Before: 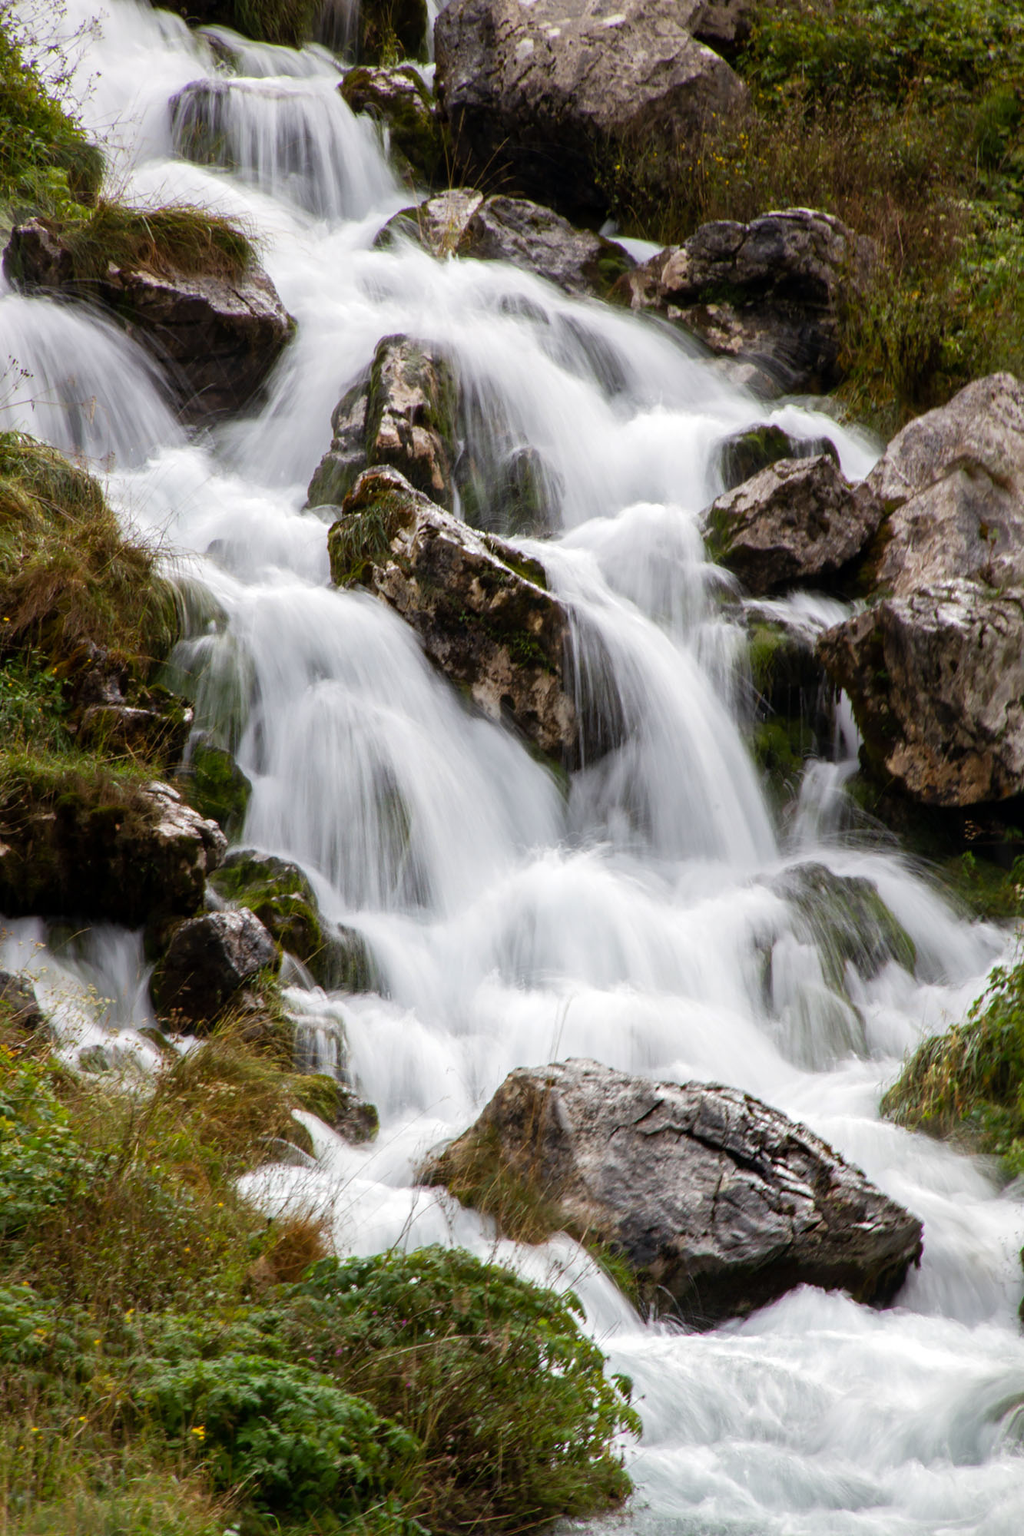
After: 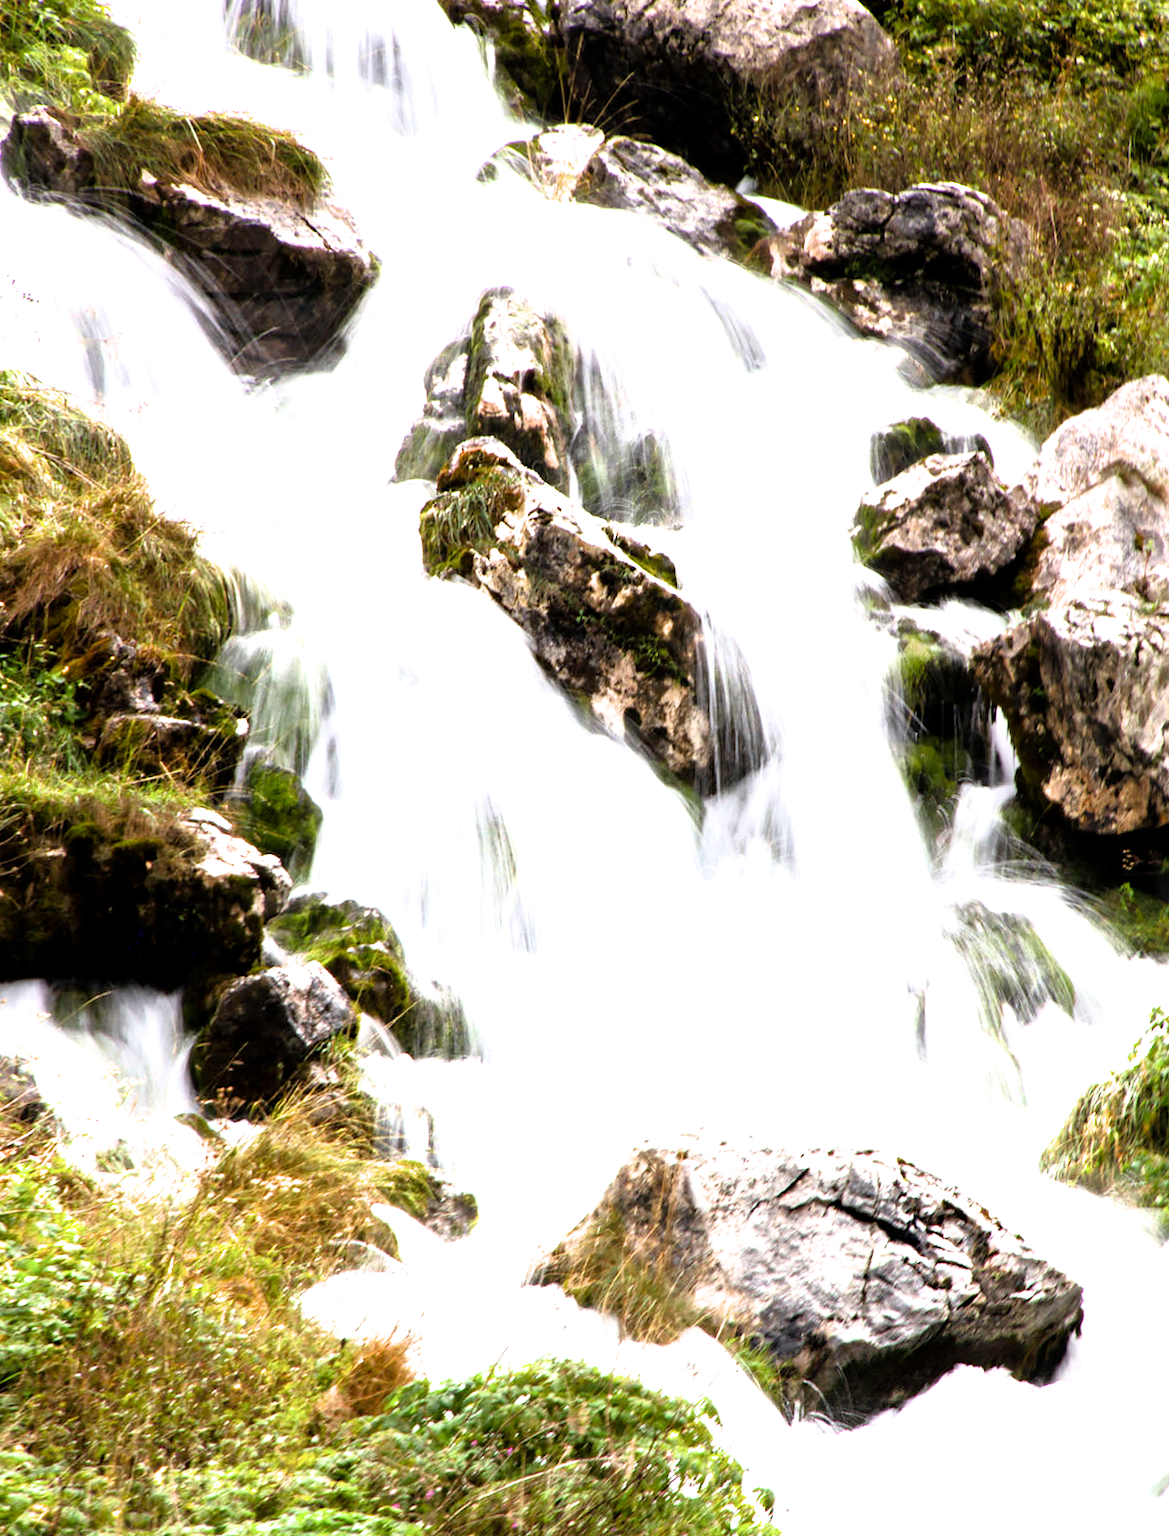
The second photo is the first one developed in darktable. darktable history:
filmic rgb: white relative exposure 2.45 EV, hardness 6.33
crop: top 0.448%, right 0.264%, bottom 5.045%
rotate and perspective: rotation -0.013°, lens shift (vertical) -0.027, lens shift (horizontal) 0.178, crop left 0.016, crop right 0.989, crop top 0.082, crop bottom 0.918
exposure: black level correction 0.001, exposure 1.84 EV, compensate highlight preservation false
